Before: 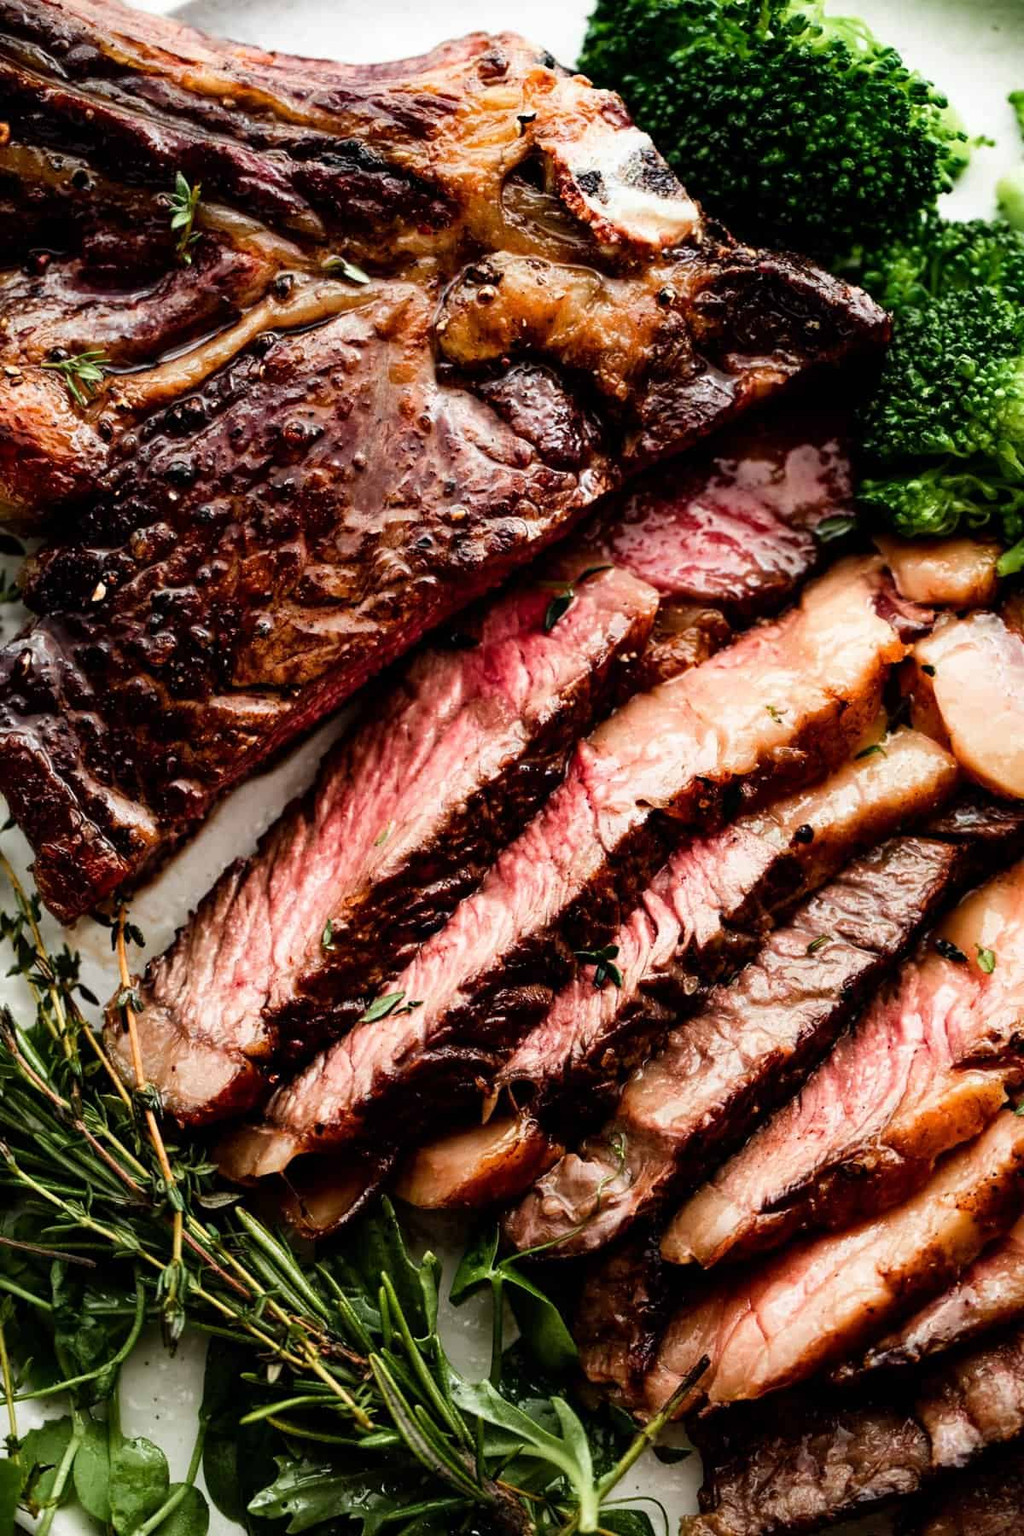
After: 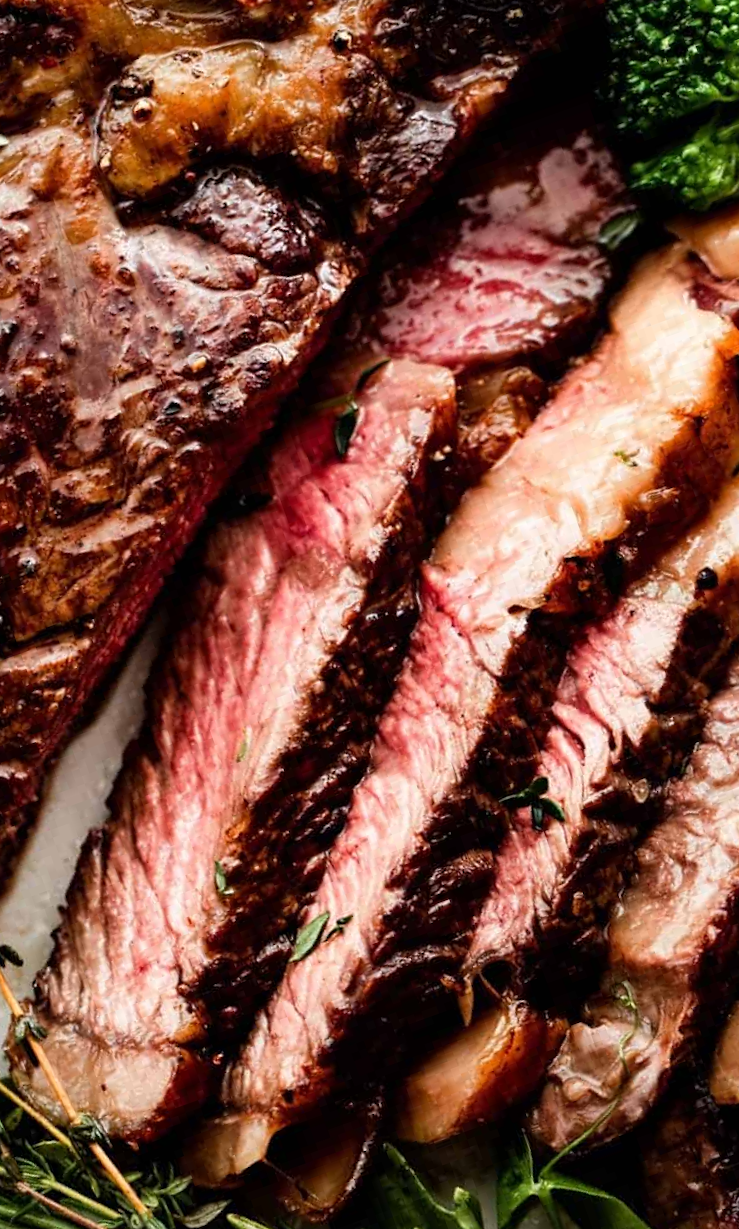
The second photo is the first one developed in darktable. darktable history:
crop and rotate: angle 19.73°, left 6.893%, right 3.945%, bottom 1.08%
